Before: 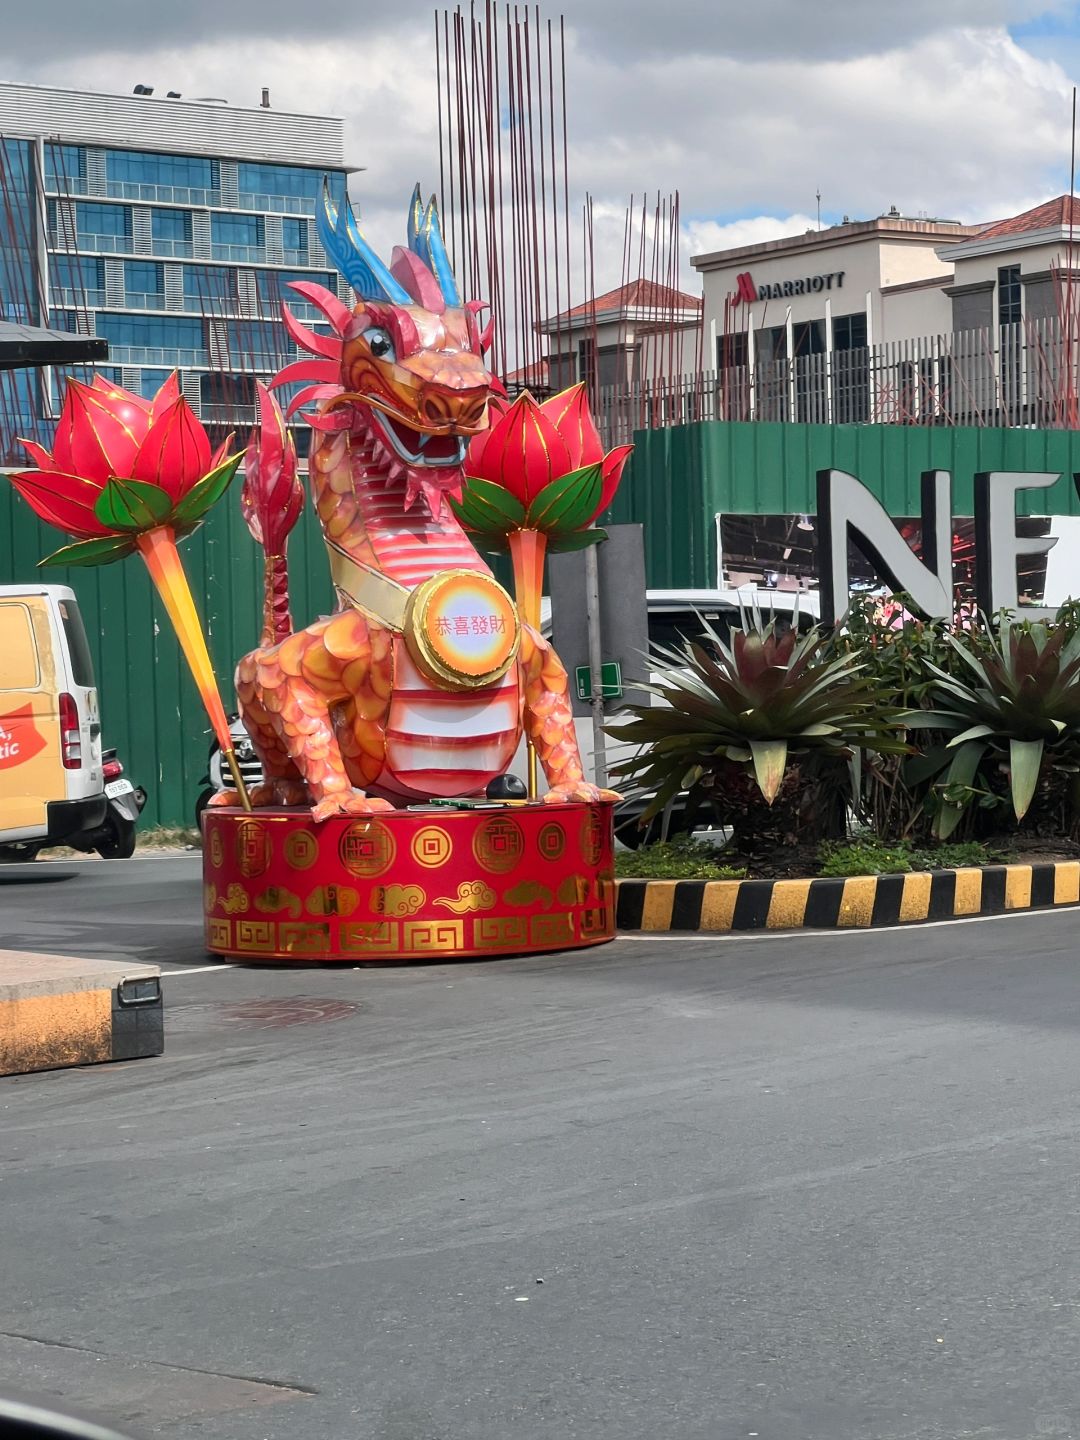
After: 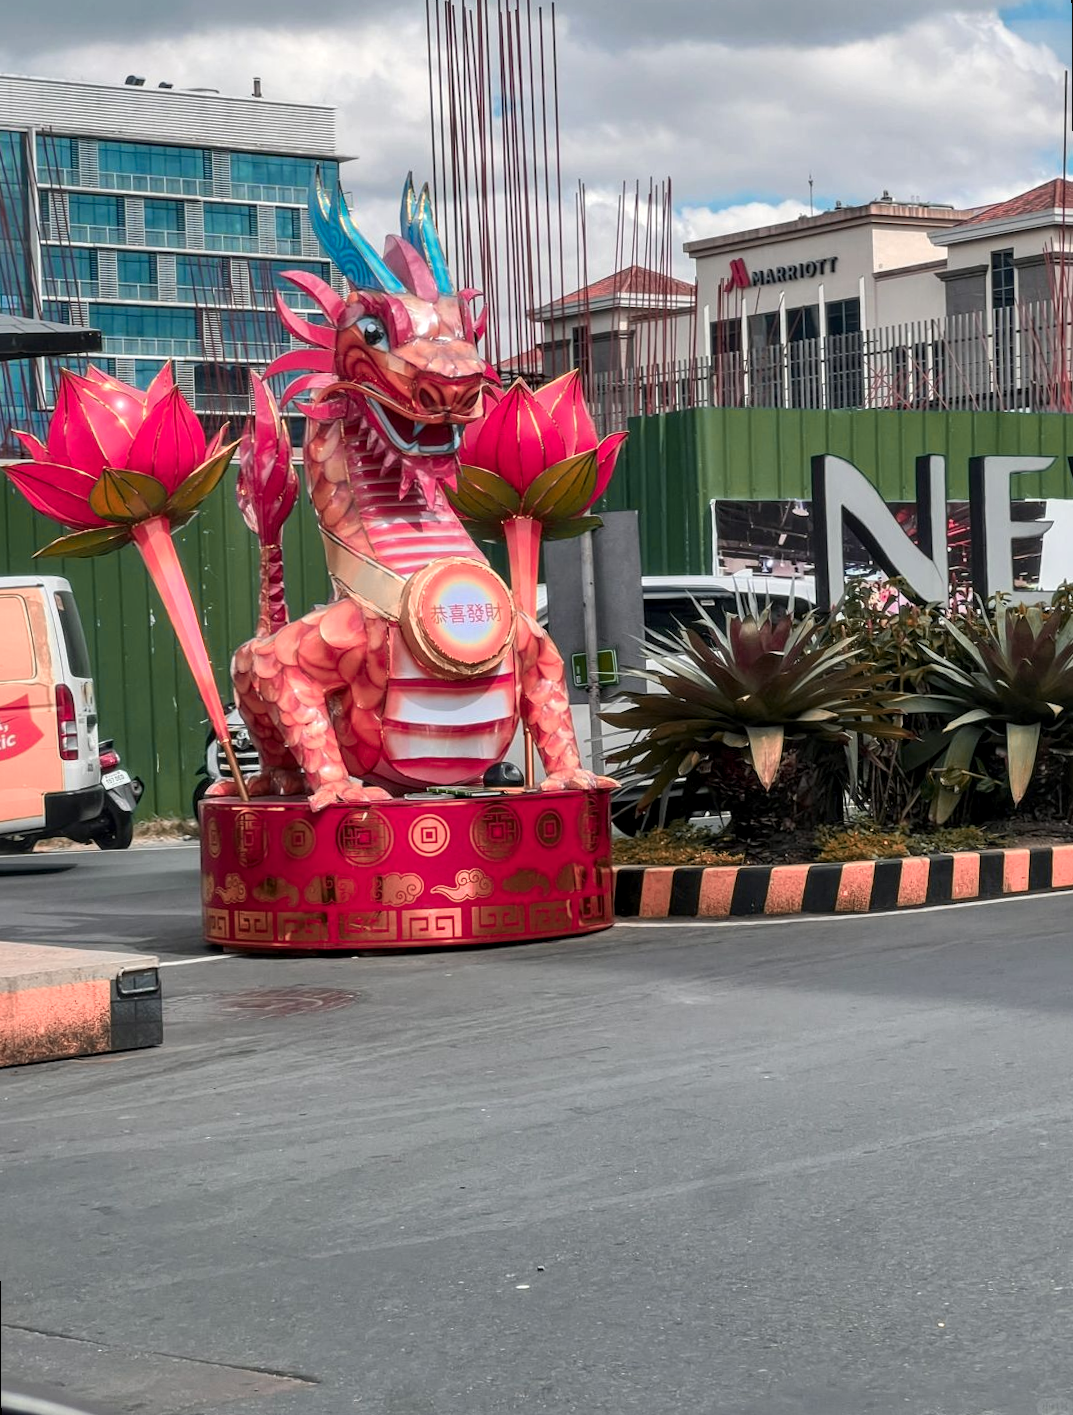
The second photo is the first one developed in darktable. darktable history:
color zones: curves: ch2 [(0, 0.488) (0.143, 0.417) (0.286, 0.212) (0.429, 0.179) (0.571, 0.154) (0.714, 0.415) (0.857, 0.495) (1, 0.488)]
local contrast: on, module defaults
rotate and perspective: rotation -0.45°, automatic cropping original format, crop left 0.008, crop right 0.992, crop top 0.012, crop bottom 0.988
